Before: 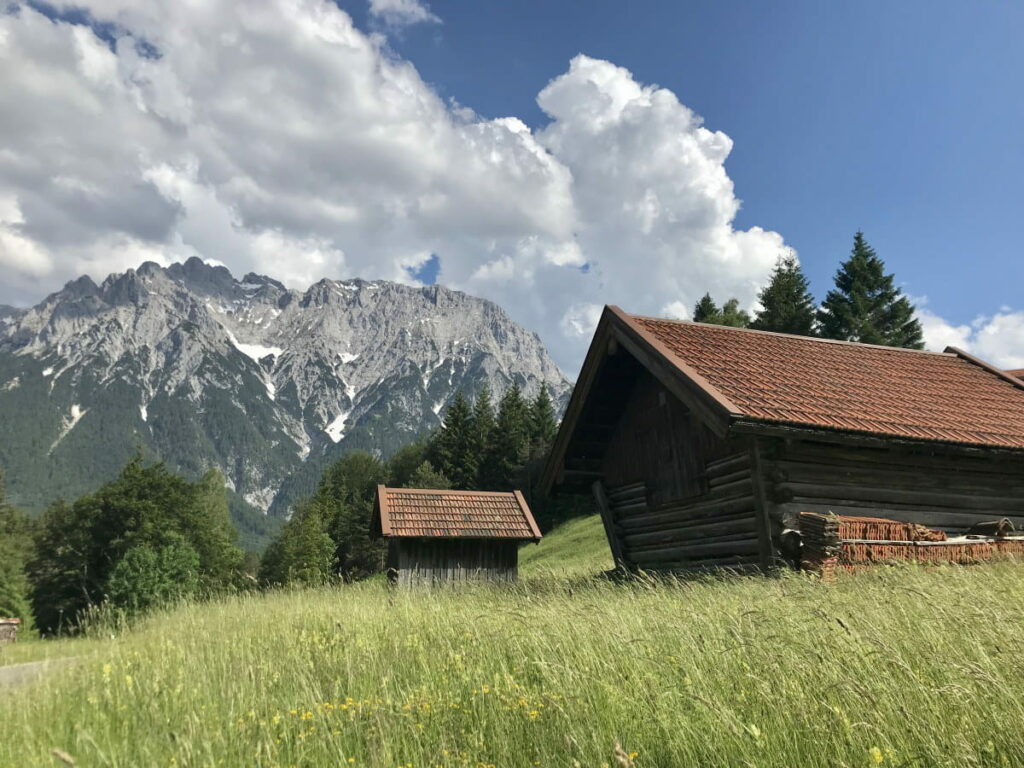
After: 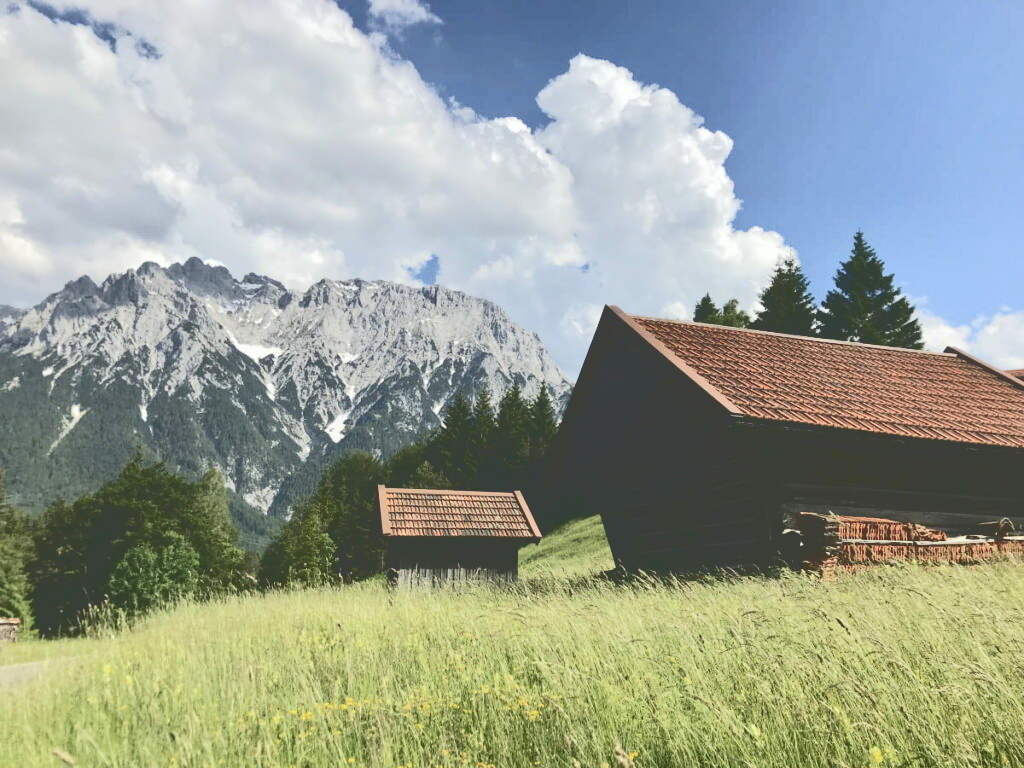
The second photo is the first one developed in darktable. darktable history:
tone curve: curves: ch0 [(0, 0) (0.003, 0.26) (0.011, 0.26) (0.025, 0.26) (0.044, 0.257) (0.069, 0.257) (0.1, 0.257) (0.136, 0.255) (0.177, 0.258) (0.224, 0.272) (0.277, 0.294) (0.335, 0.346) (0.399, 0.422) (0.468, 0.536) (0.543, 0.657) (0.623, 0.757) (0.709, 0.823) (0.801, 0.872) (0.898, 0.92) (1, 1)], color space Lab, independent channels, preserve colors none
